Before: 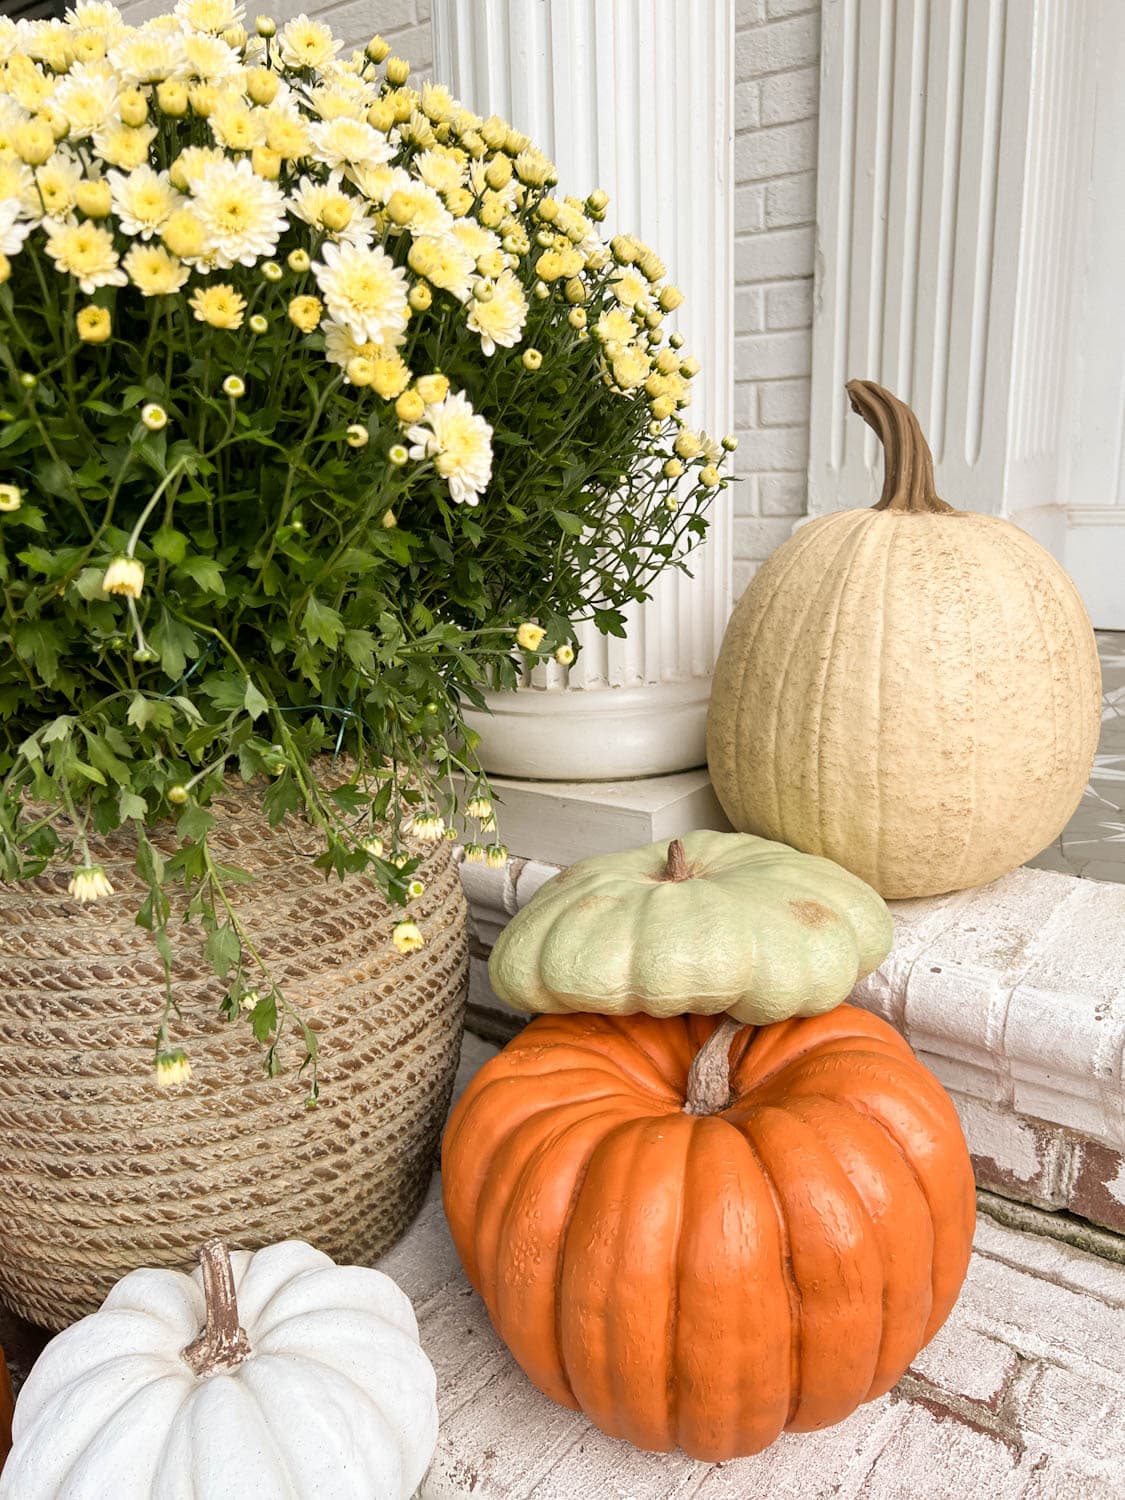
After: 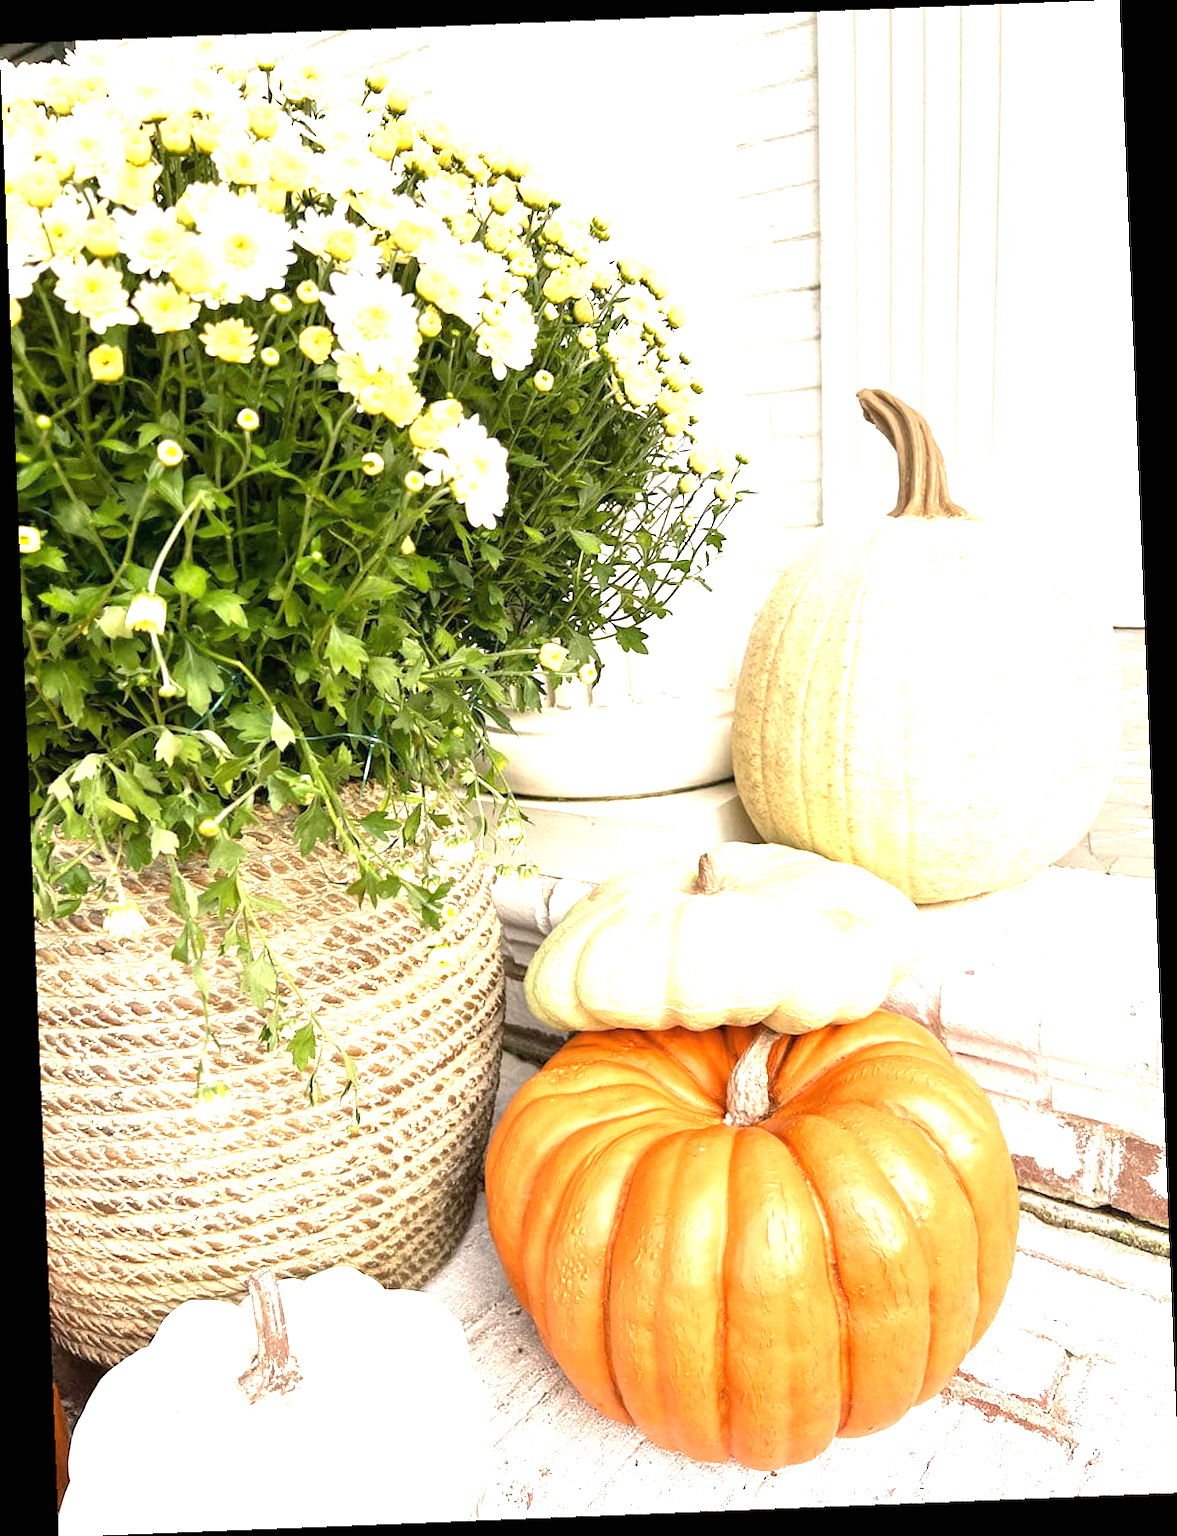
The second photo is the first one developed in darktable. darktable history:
exposure: black level correction 0, exposure 1.625 EV, compensate exposure bias true, compensate highlight preservation false
rotate and perspective: rotation -2.29°, automatic cropping off
